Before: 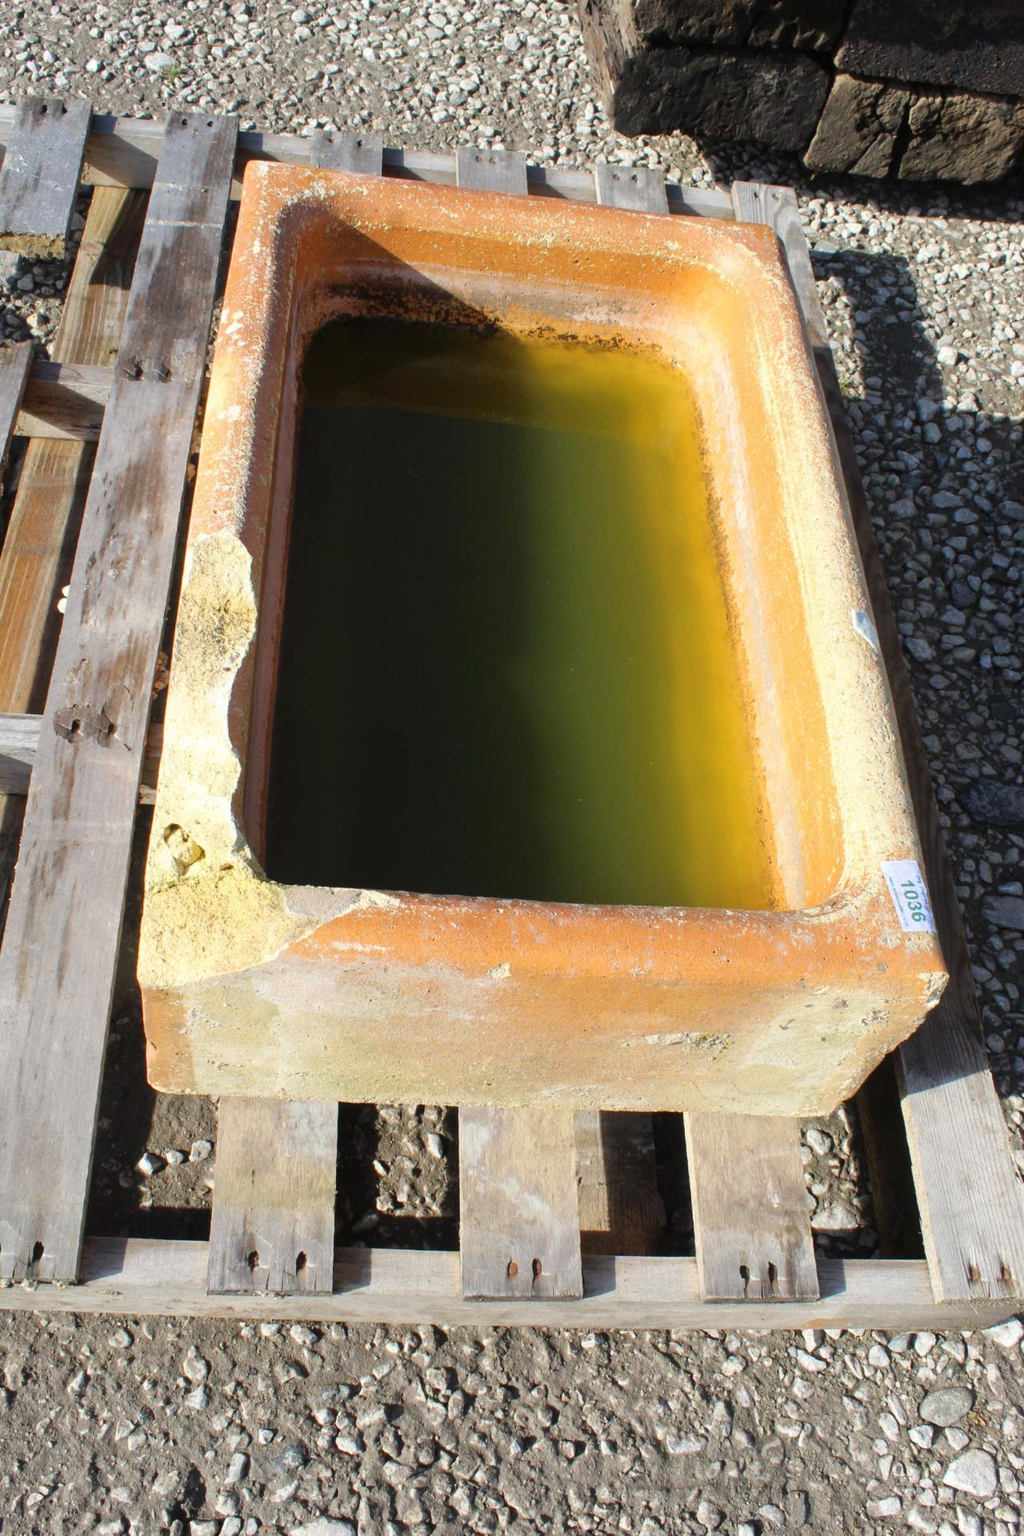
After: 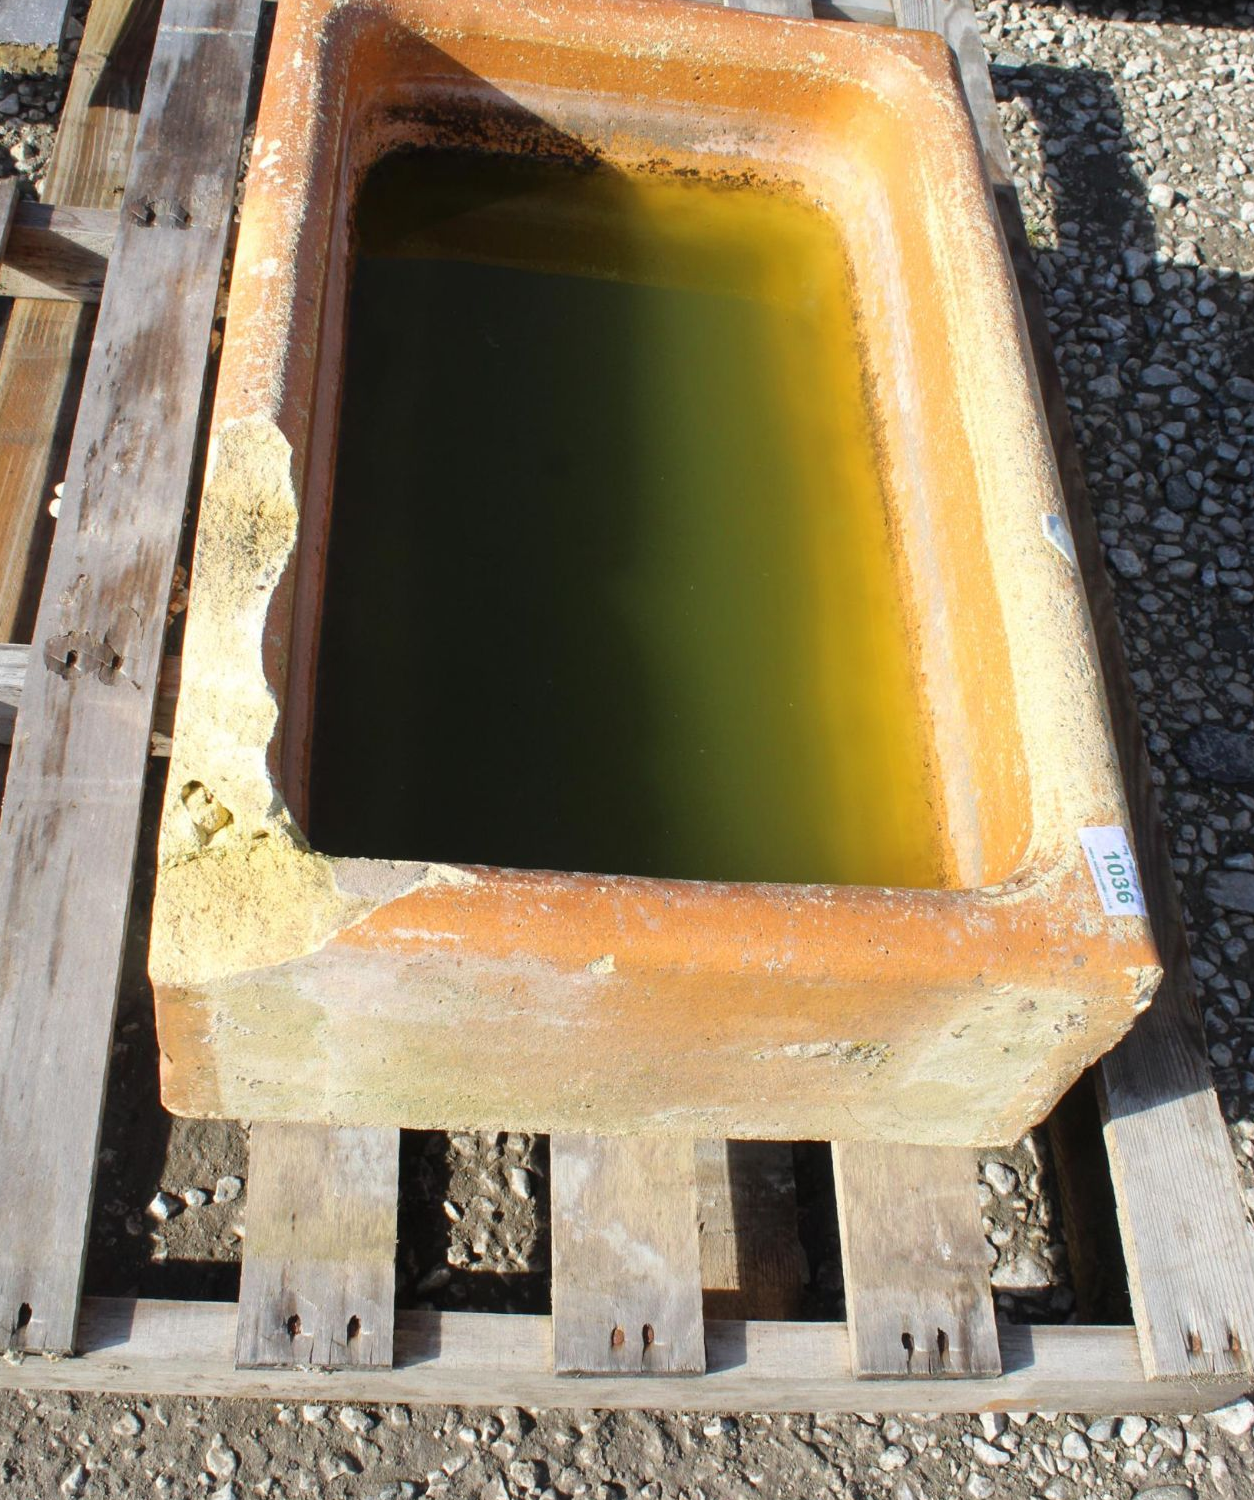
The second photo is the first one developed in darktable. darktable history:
crop and rotate: left 1.87%, top 13.017%, right 0.15%, bottom 8.827%
